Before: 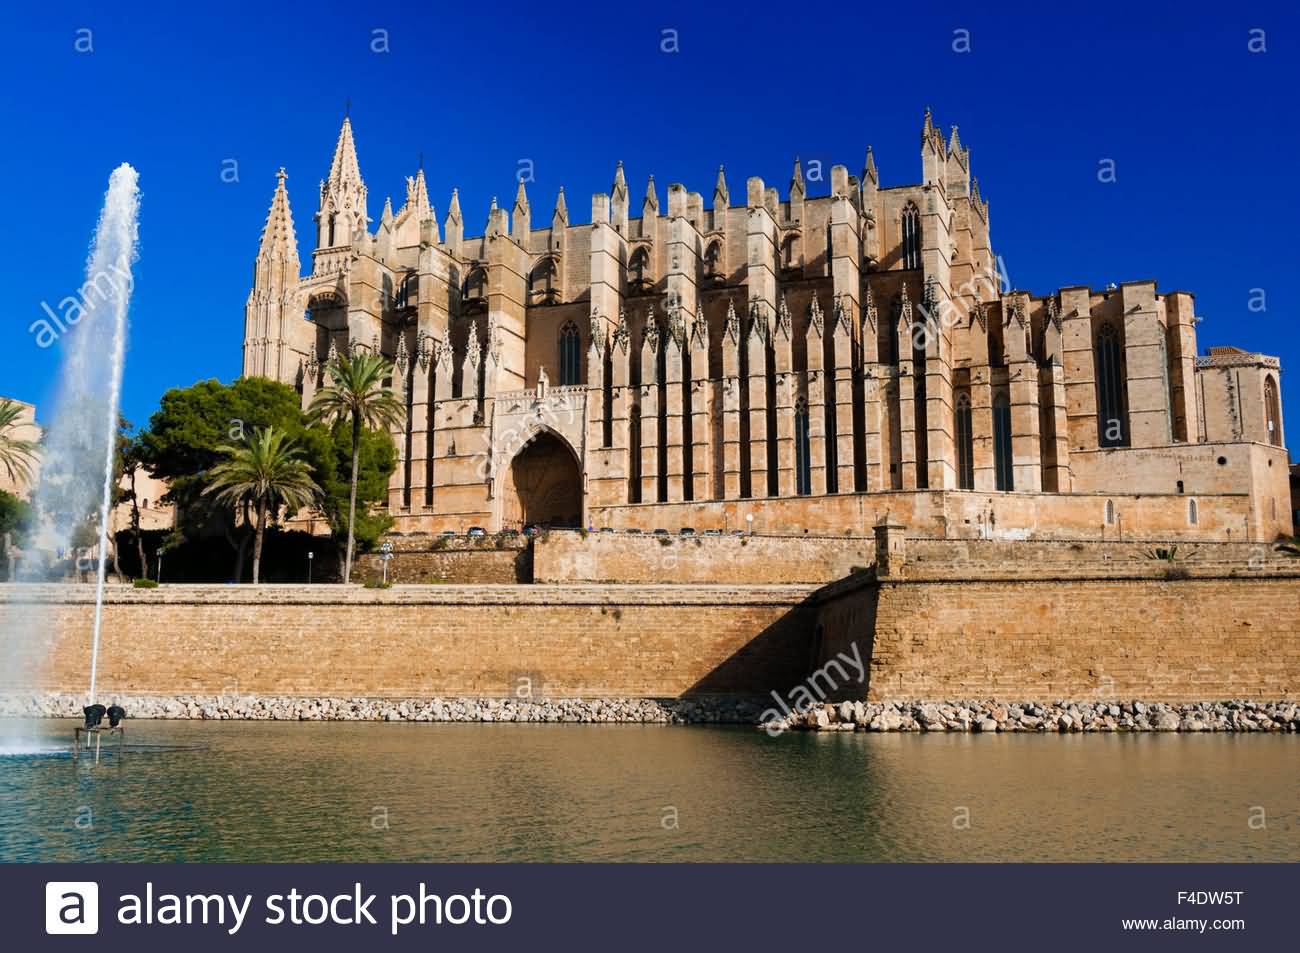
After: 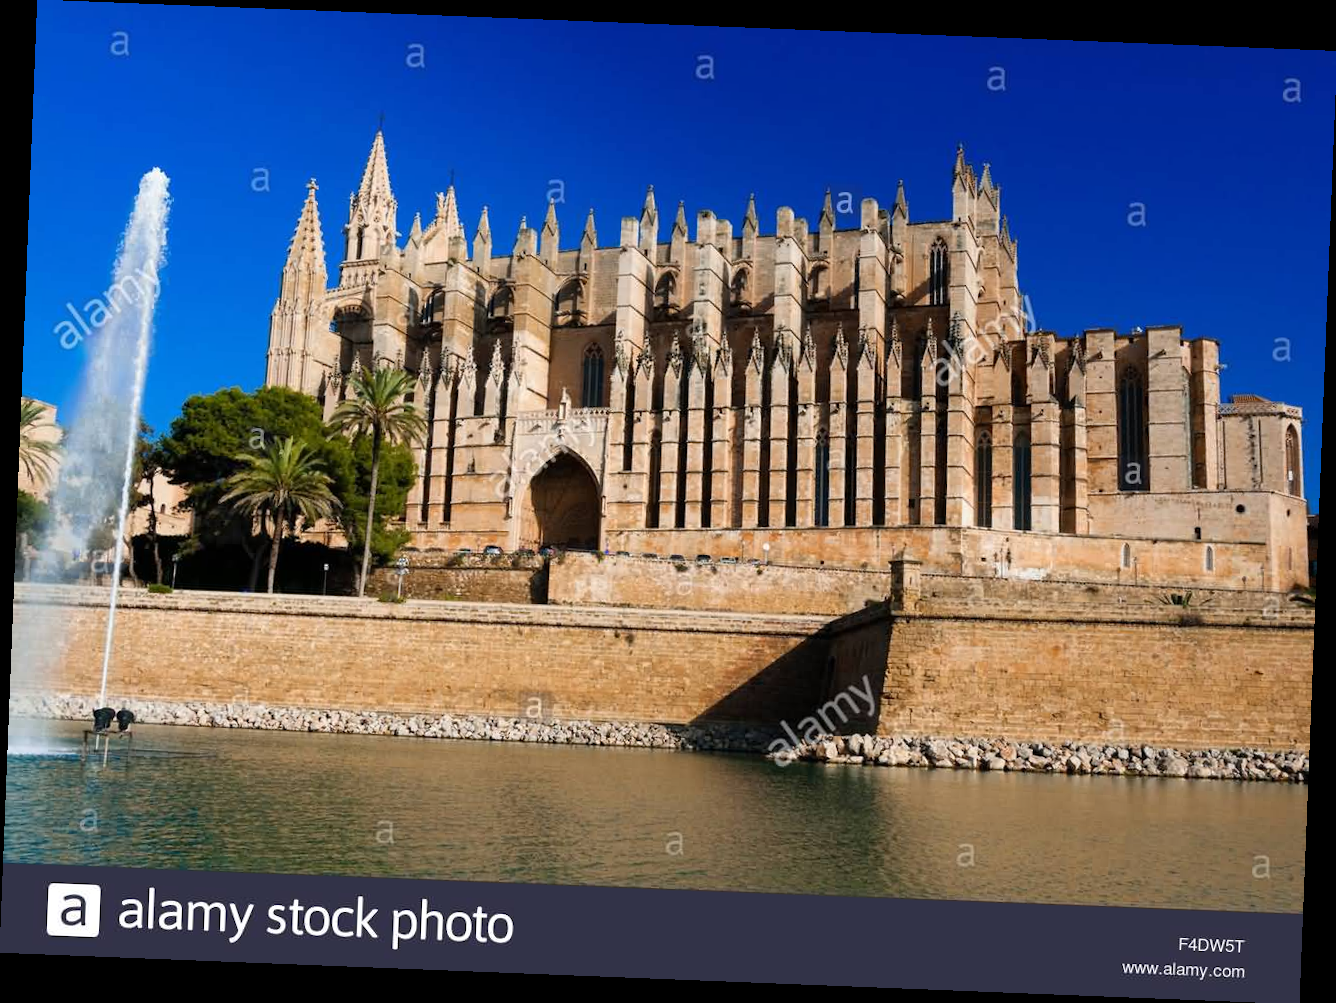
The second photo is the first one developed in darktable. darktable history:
tone equalizer: on, module defaults
rotate and perspective: rotation 2.27°, automatic cropping off
